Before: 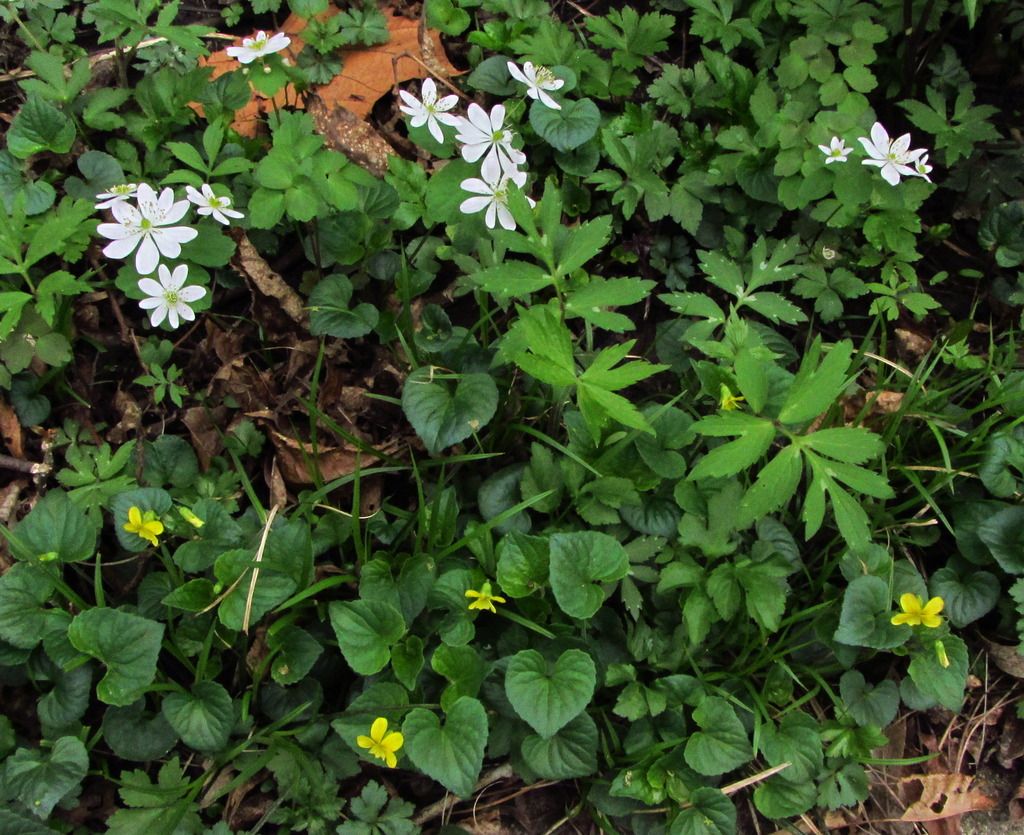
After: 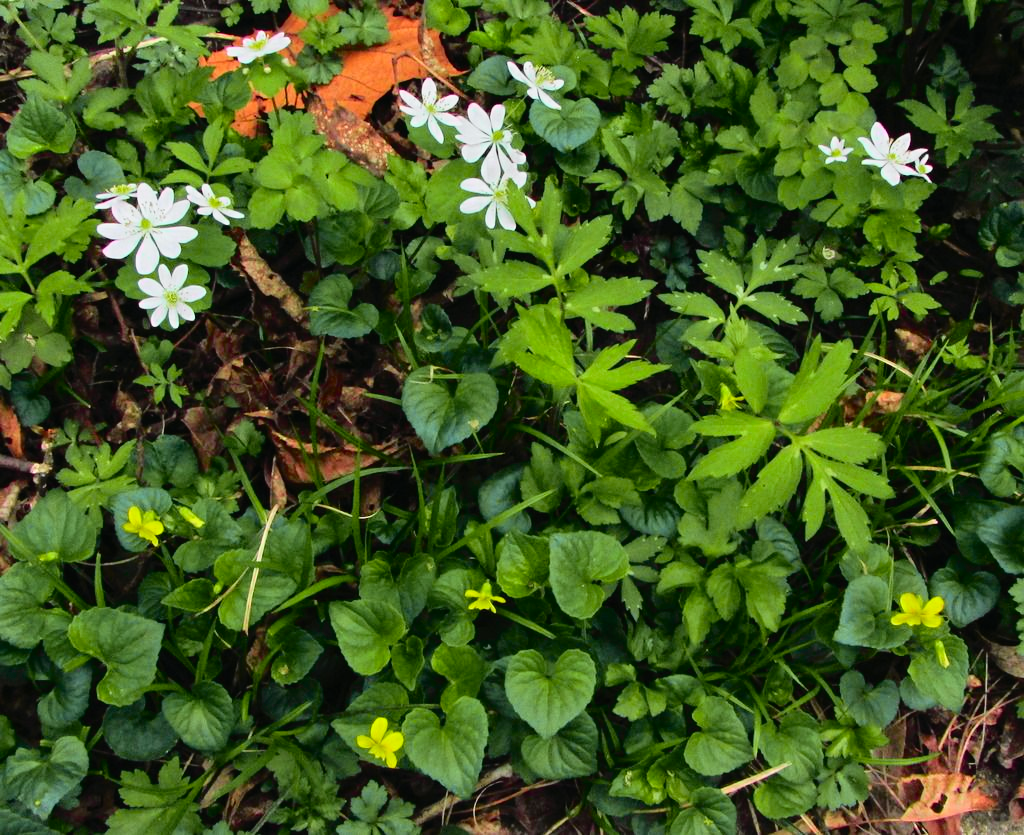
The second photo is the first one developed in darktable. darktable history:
tone curve: curves: ch0 [(0, 0.013) (0.137, 0.121) (0.326, 0.386) (0.489, 0.573) (0.663, 0.749) (0.854, 0.897) (1, 0.974)]; ch1 [(0, 0) (0.366, 0.367) (0.475, 0.453) (0.494, 0.493) (0.504, 0.497) (0.544, 0.579) (0.562, 0.619) (0.622, 0.694) (1, 1)]; ch2 [(0, 0) (0.333, 0.346) (0.375, 0.375) (0.424, 0.43) (0.476, 0.492) (0.502, 0.503) (0.533, 0.541) (0.572, 0.615) (0.605, 0.656) (0.641, 0.709) (1, 1)], color space Lab, independent channels, preserve colors none
